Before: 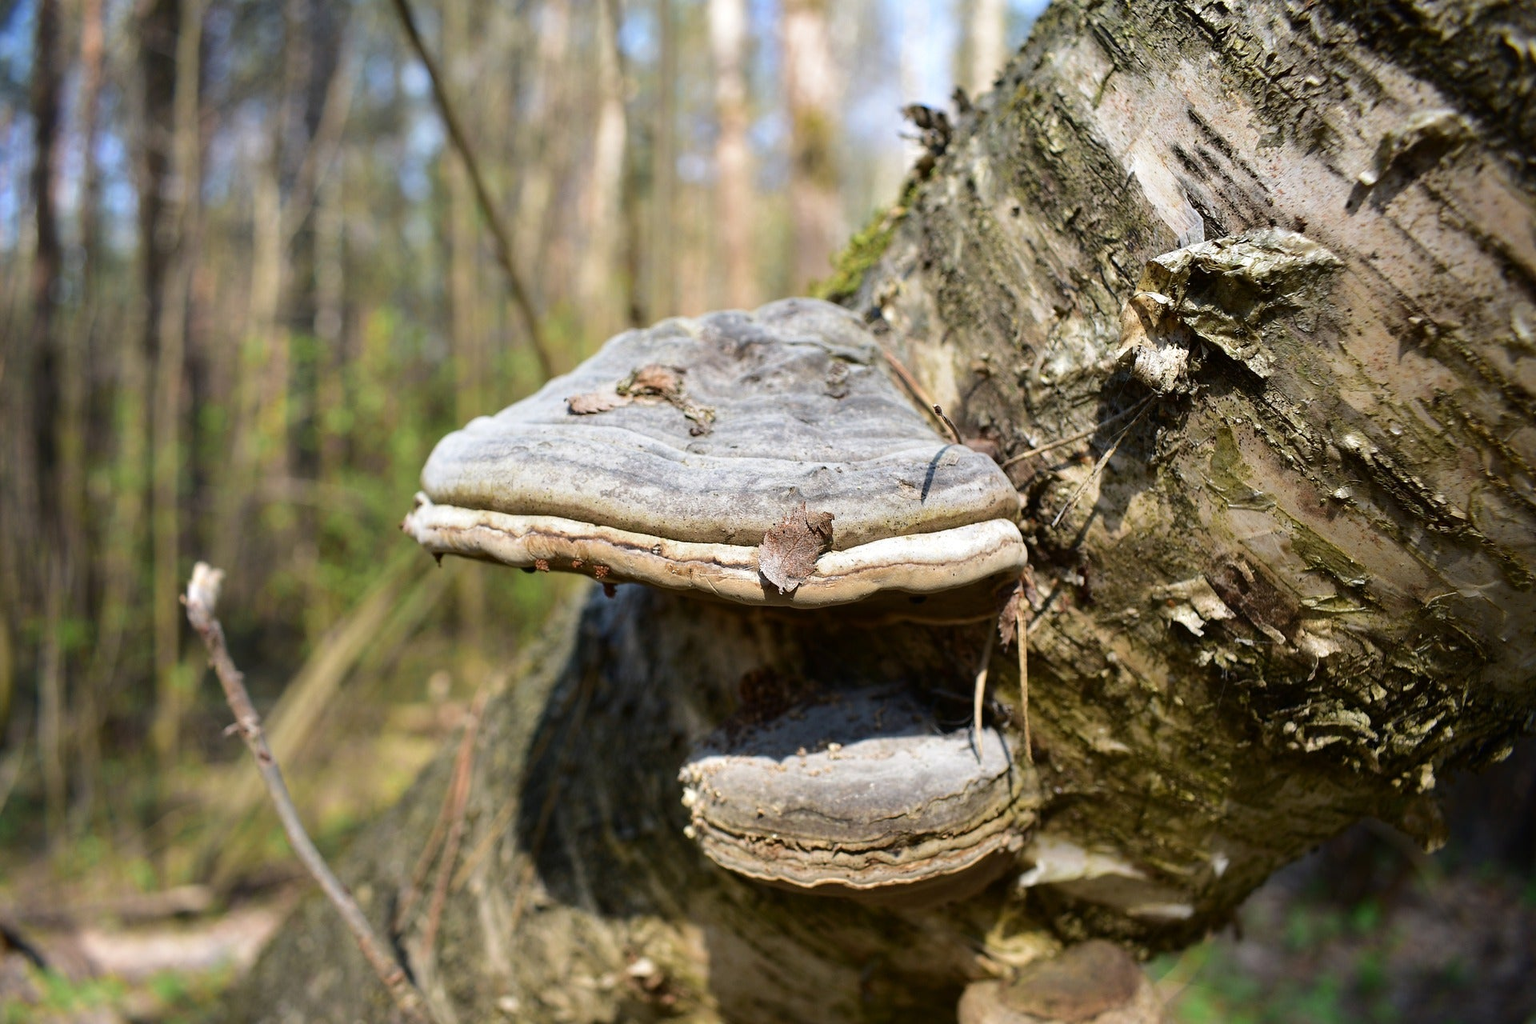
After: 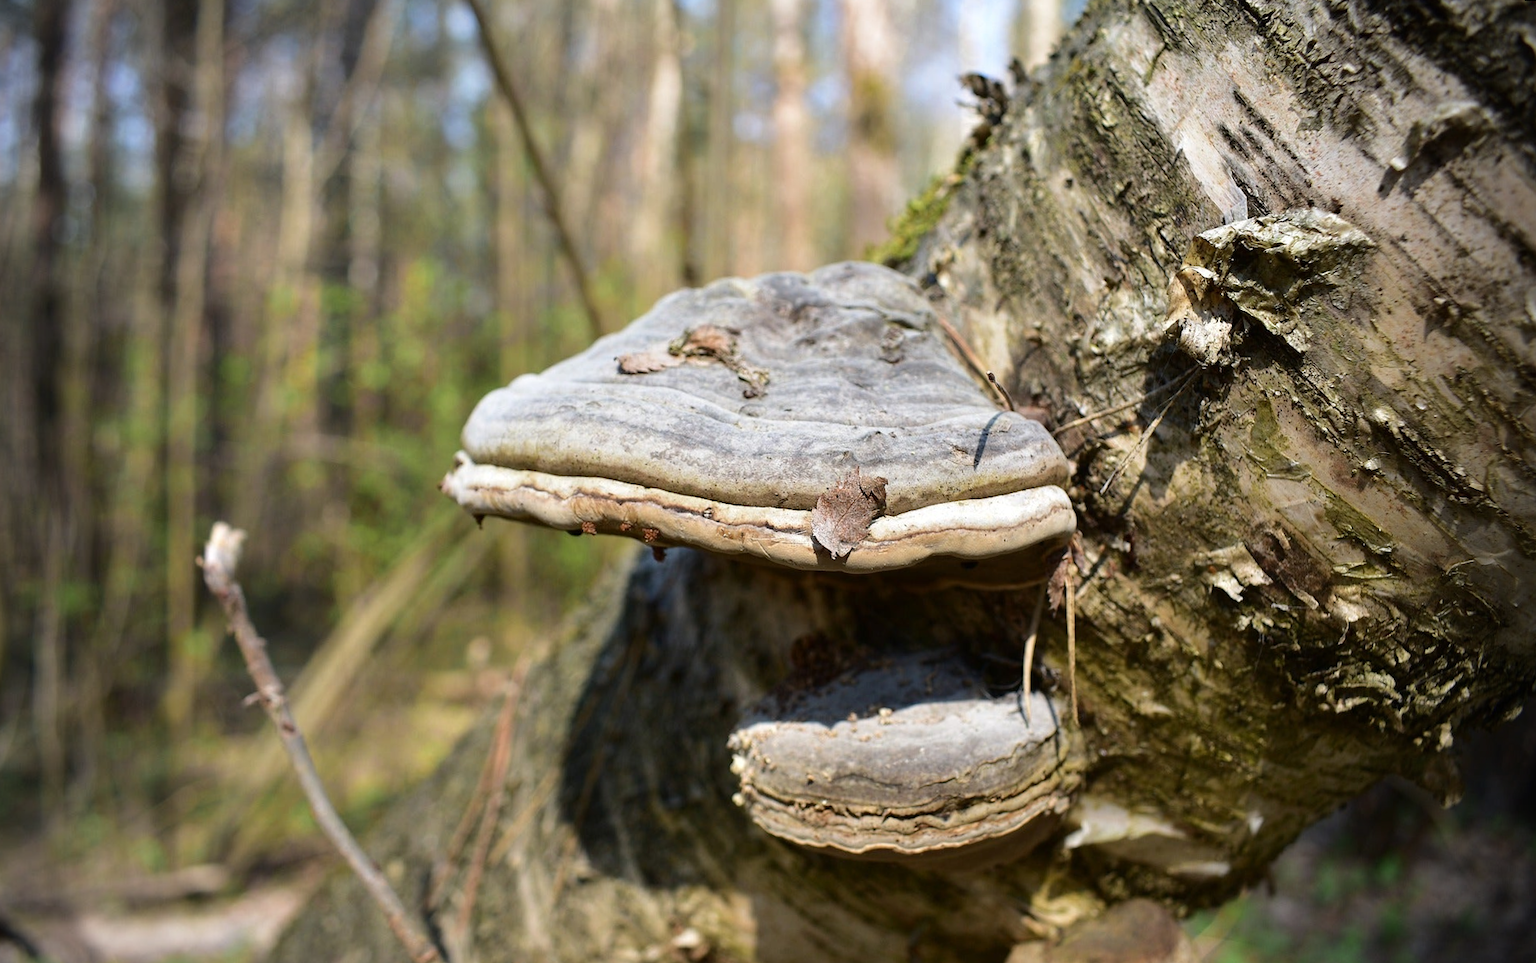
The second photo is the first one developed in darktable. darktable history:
rotate and perspective: rotation 0.679°, lens shift (horizontal) 0.136, crop left 0.009, crop right 0.991, crop top 0.078, crop bottom 0.95
vignetting: on, module defaults
